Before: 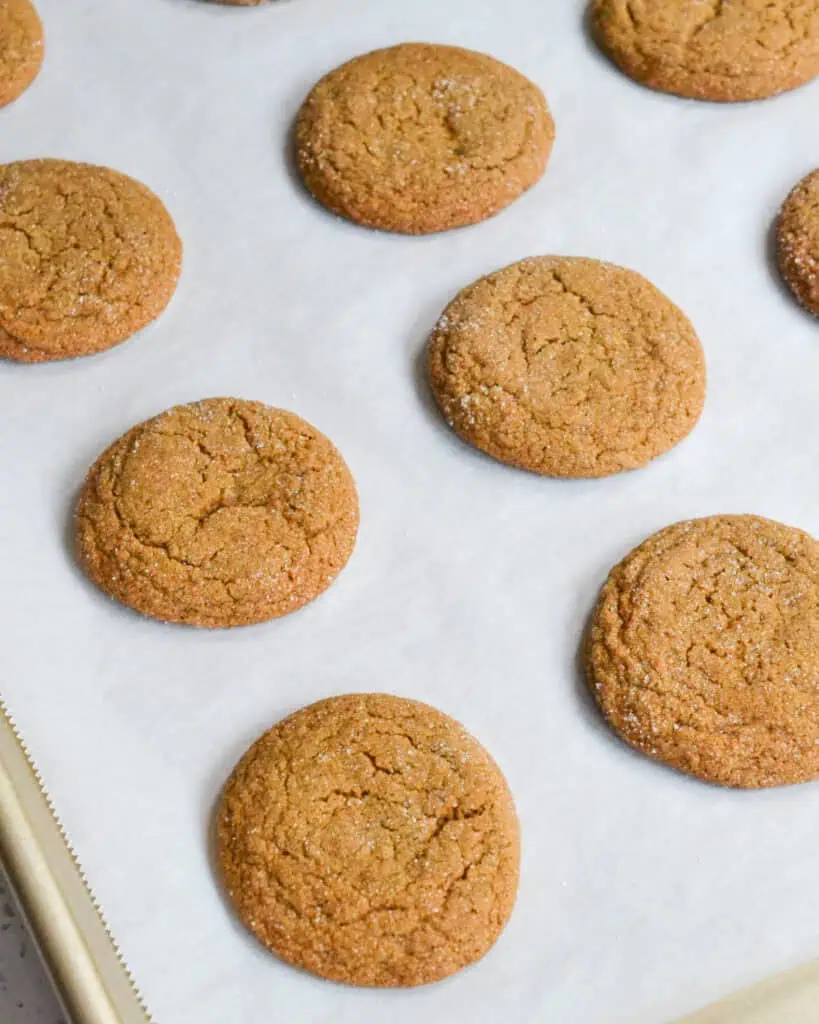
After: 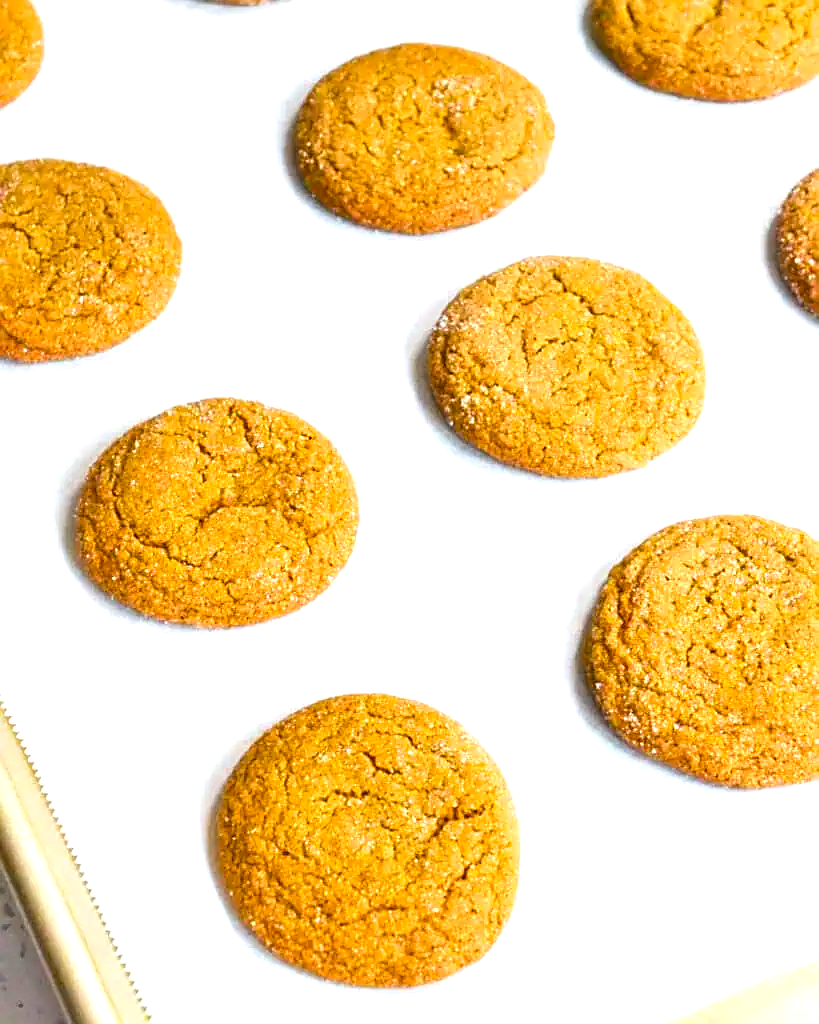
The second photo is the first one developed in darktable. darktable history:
color balance rgb: perceptual saturation grading › global saturation 25%, global vibrance 20%
exposure: black level correction 0, exposure 0.877 EV, compensate exposure bias true, compensate highlight preservation false
sharpen: on, module defaults
